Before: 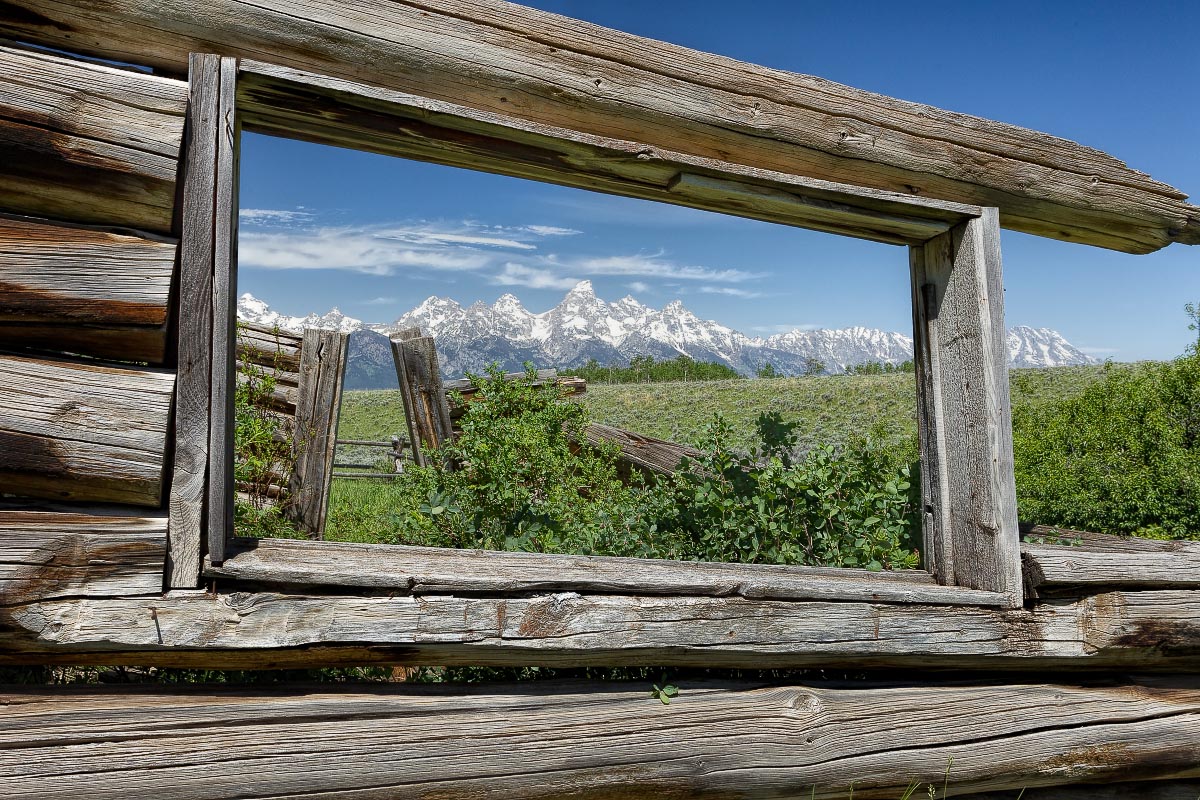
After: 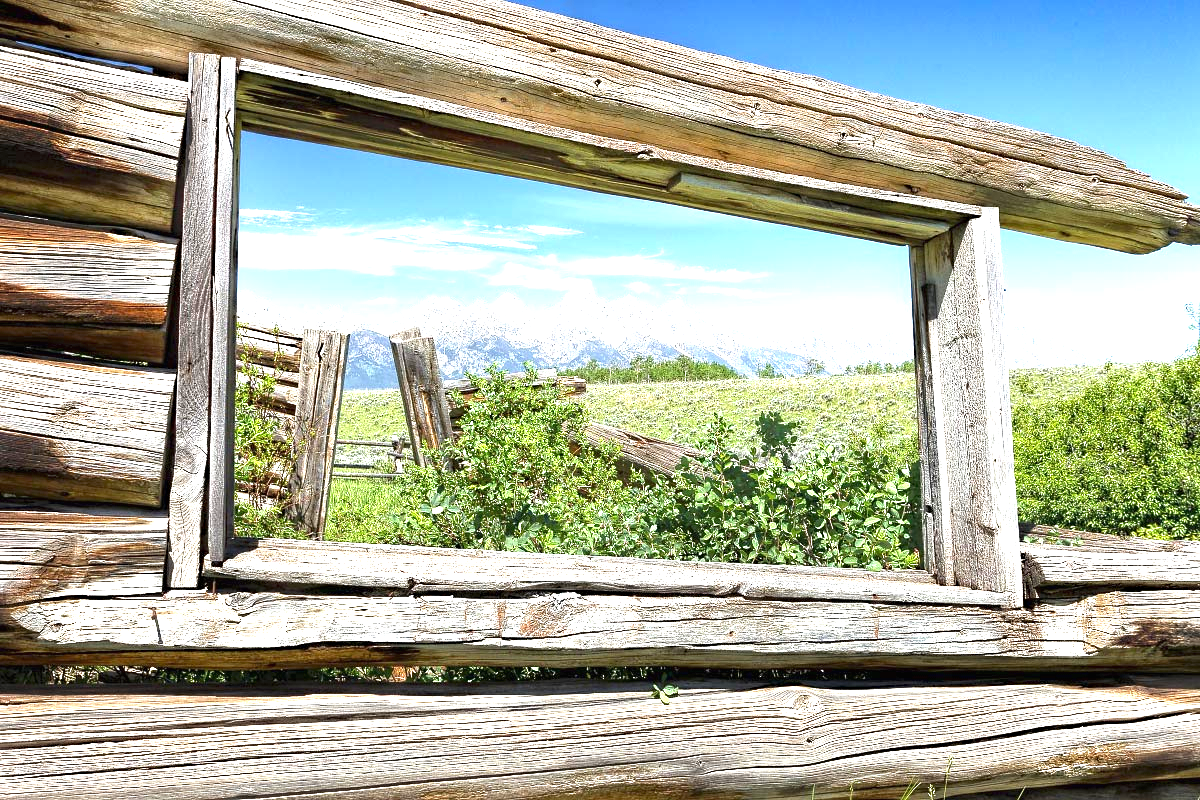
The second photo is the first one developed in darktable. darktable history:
exposure: black level correction 0, exposure 1.2 EV, compensate exposure bias true, compensate highlight preservation false
sharpen: radius 5.292, amount 0.314, threshold 26.431
